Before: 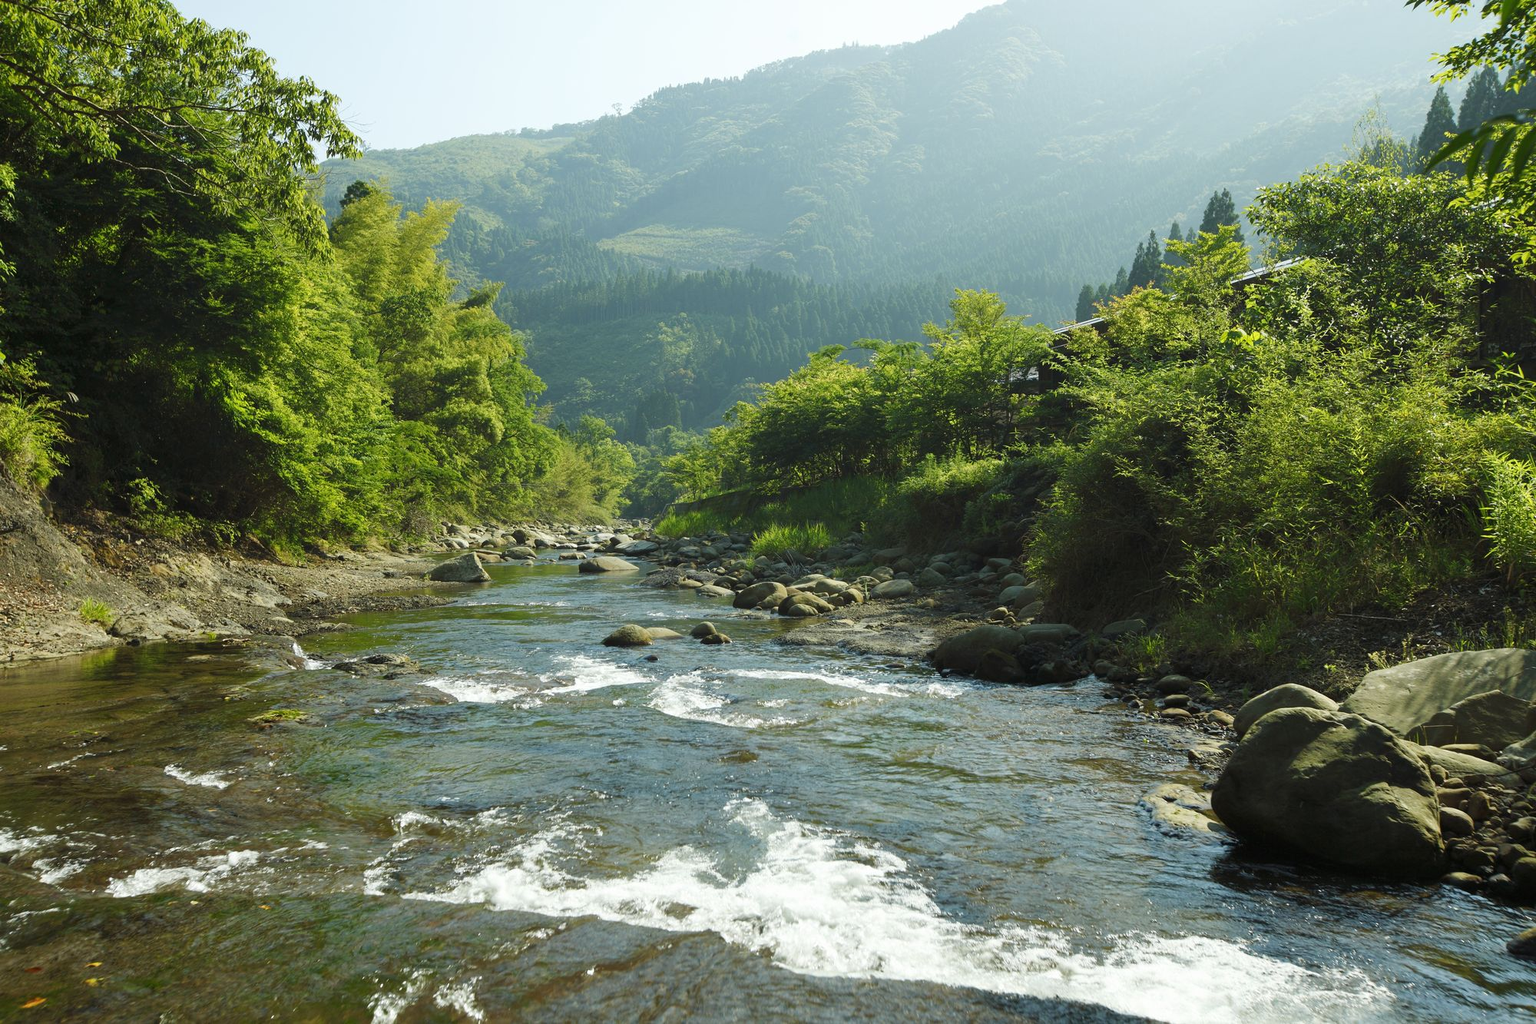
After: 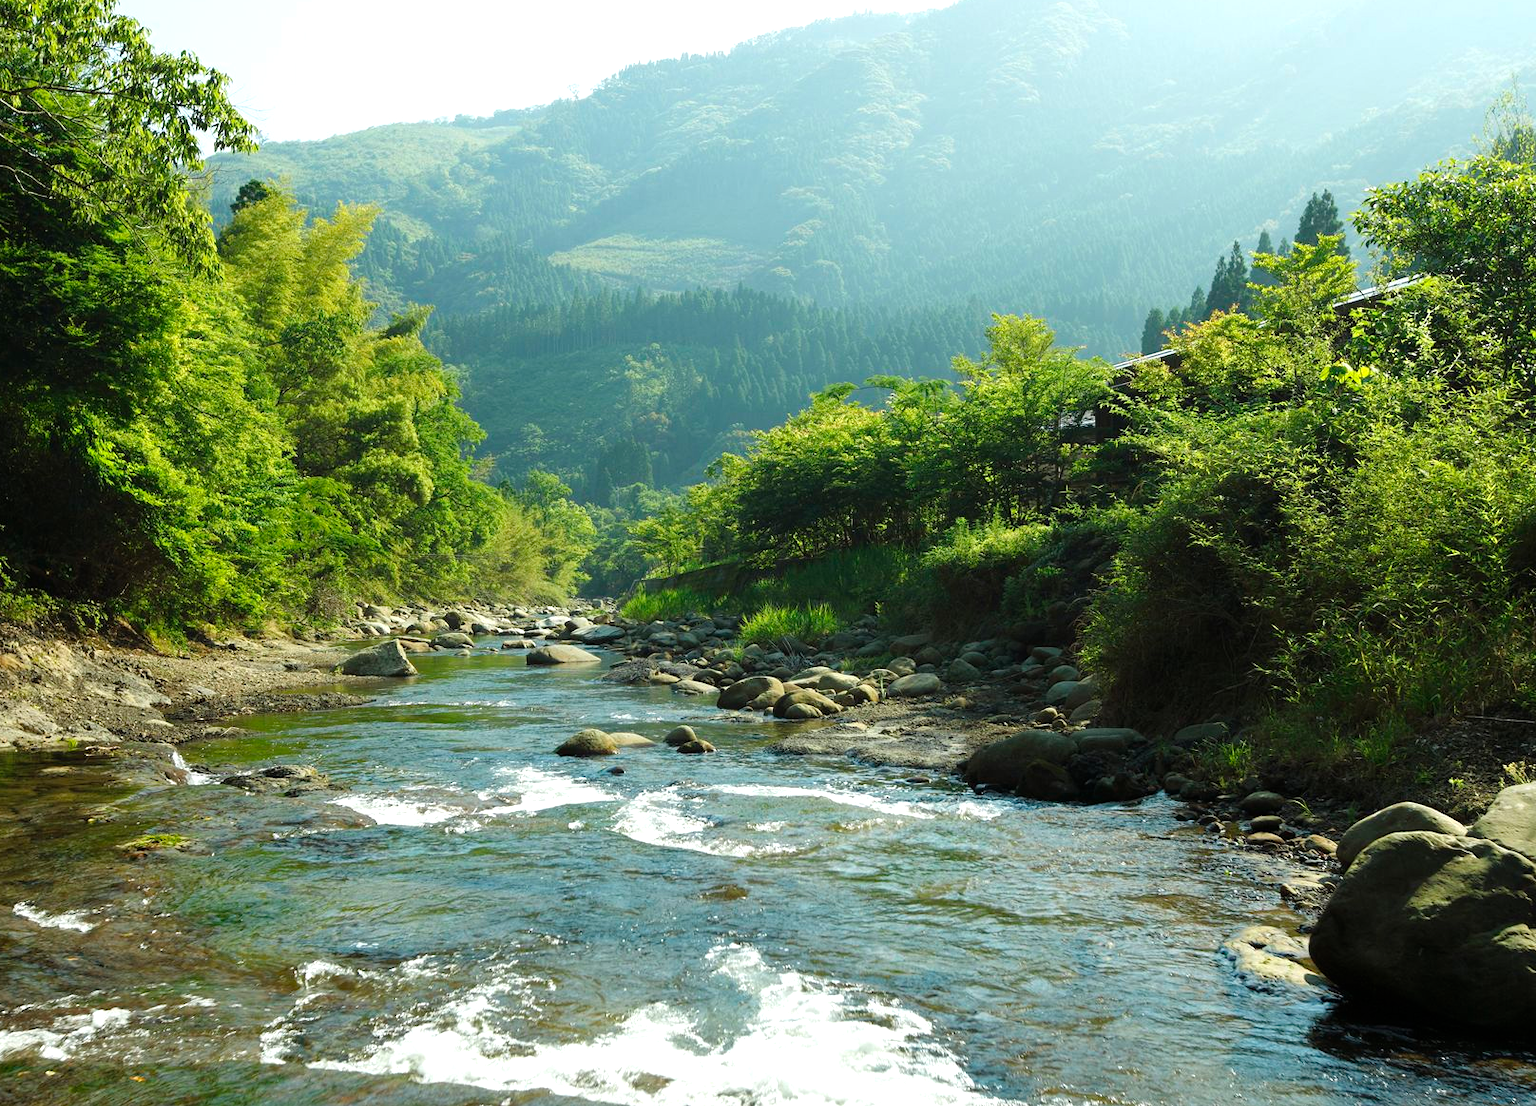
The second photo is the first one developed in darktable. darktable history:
tone equalizer: -8 EV -0.397 EV, -7 EV -0.409 EV, -6 EV -0.352 EV, -5 EV -0.24 EV, -3 EV 0.233 EV, -2 EV 0.331 EV, -1 EV 0.39 EV, +0 EV 0.44 EV
crop: left 10.009%, top 3.491%, right 9.172%, bottom 9.17%
